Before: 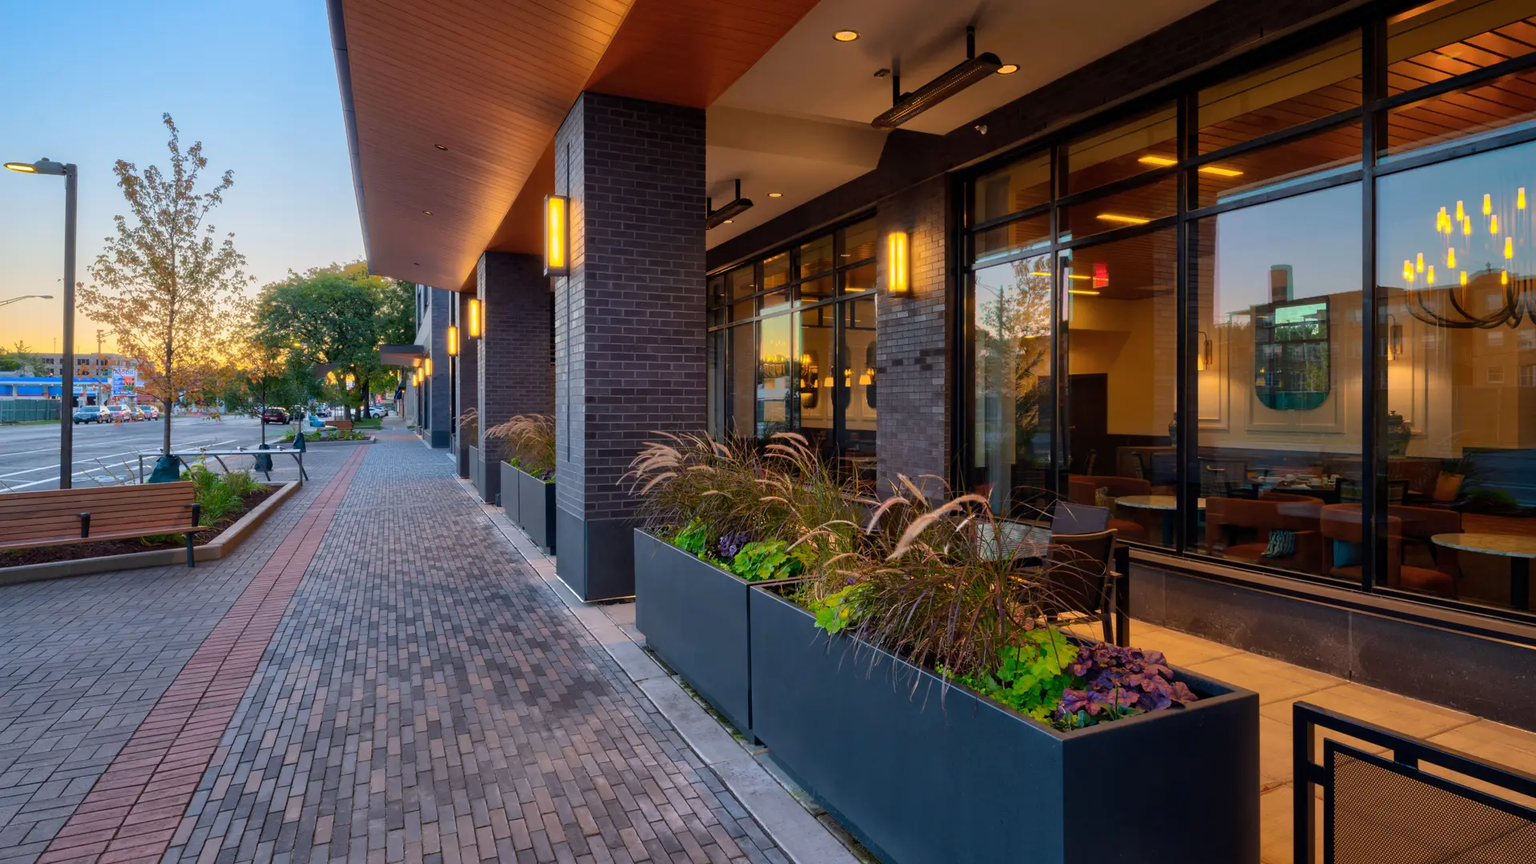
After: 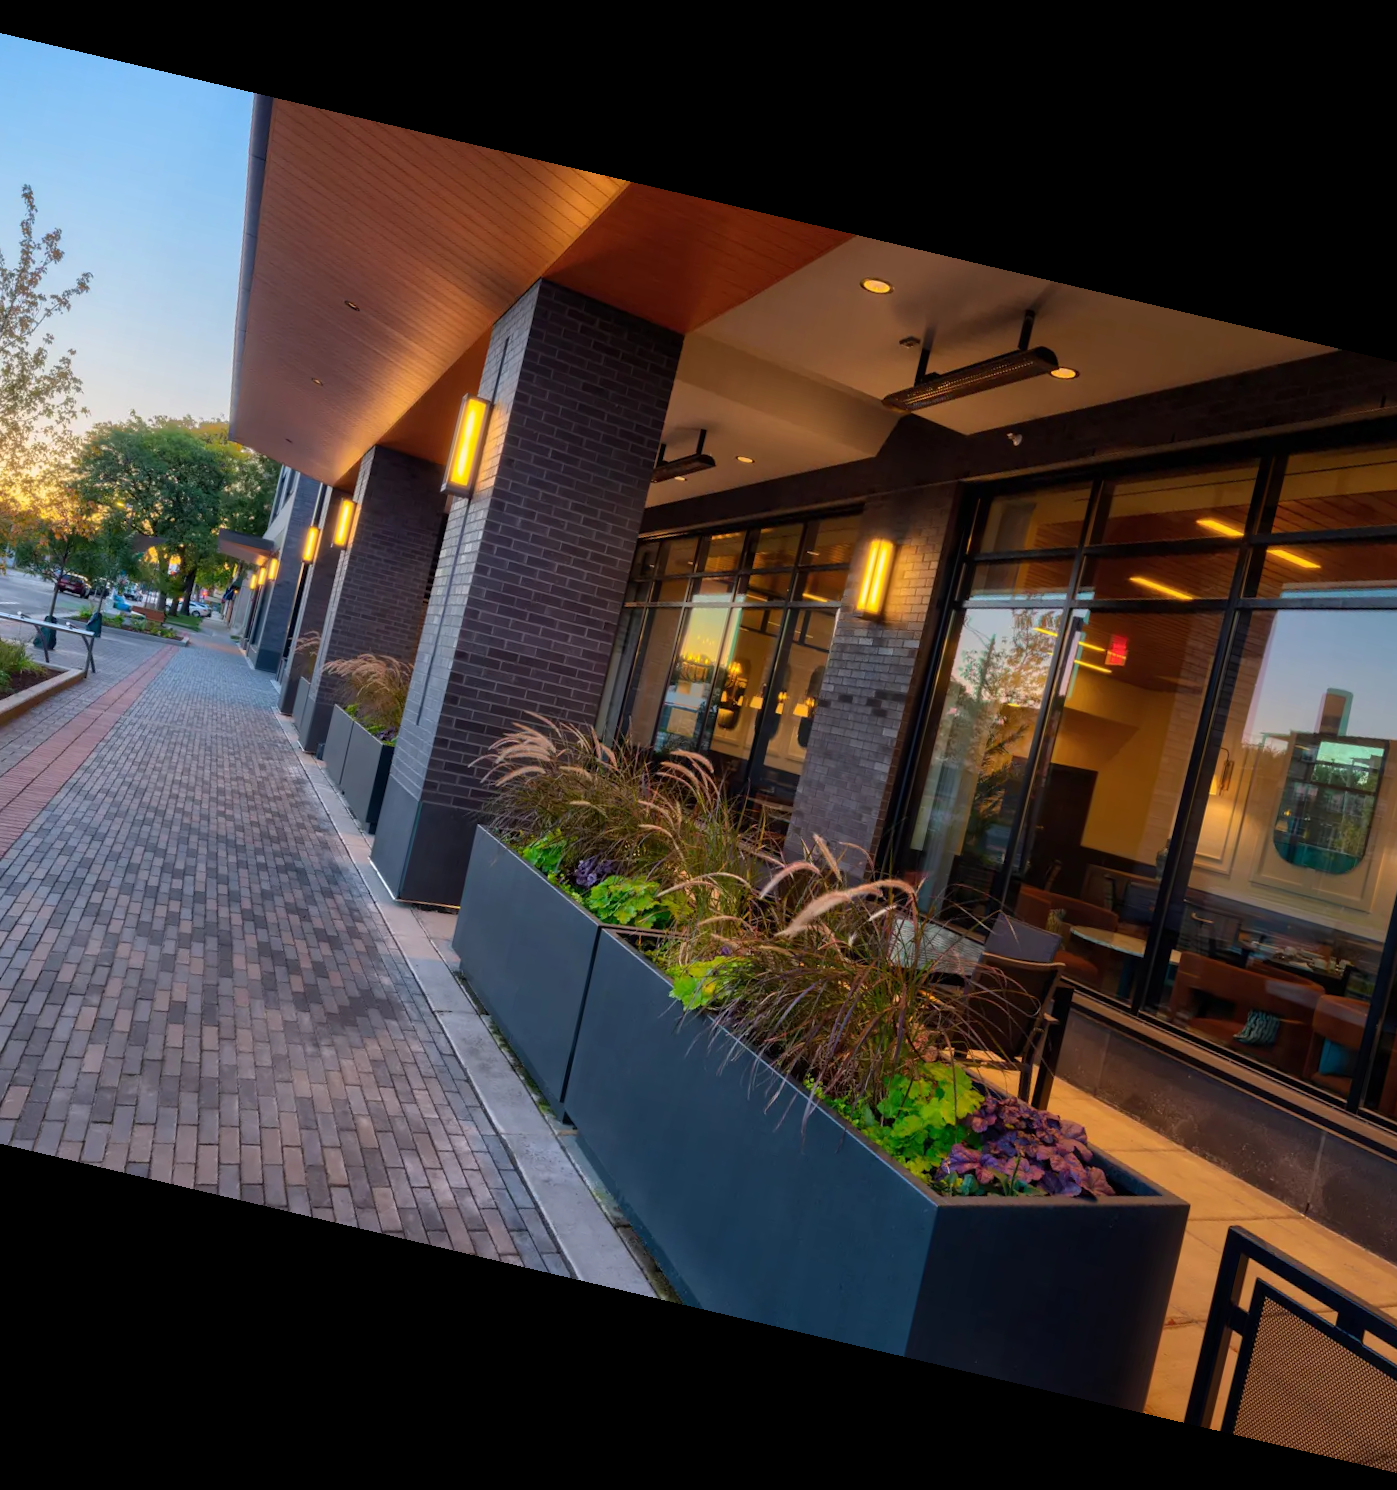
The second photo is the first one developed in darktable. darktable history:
rotate and perspective: rotation 13.27°, automatic cropping off
crop and rotate: left 18.442%, right 15.508%
